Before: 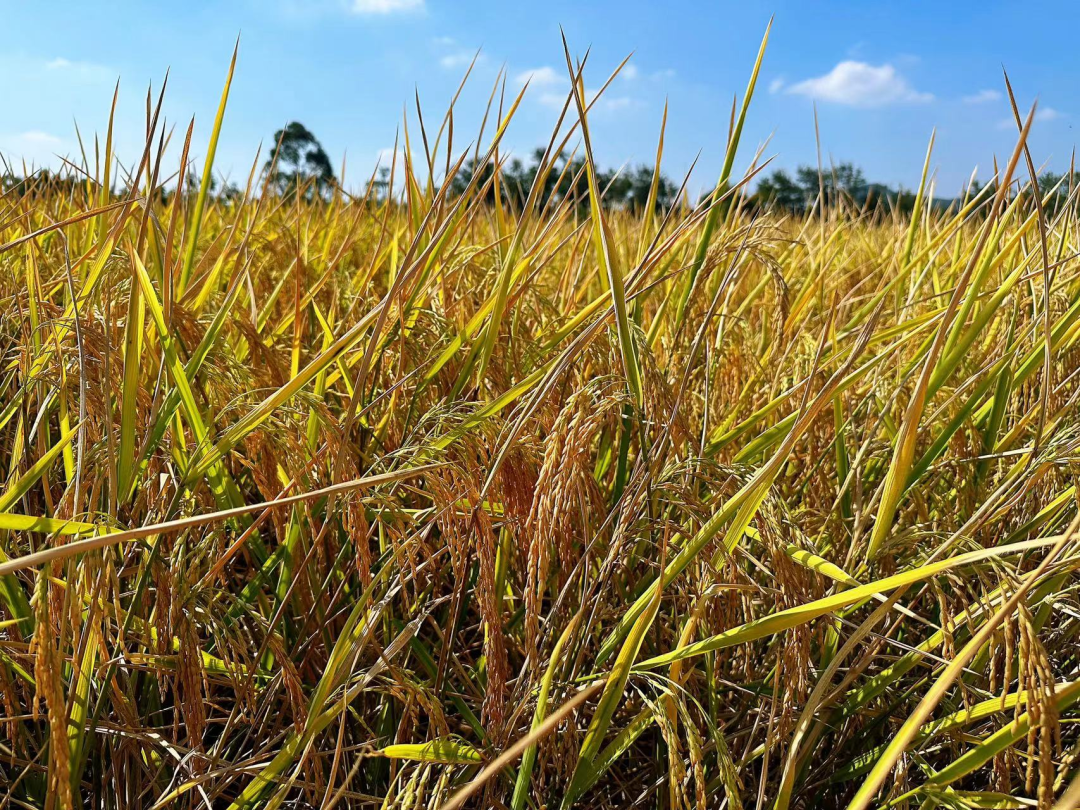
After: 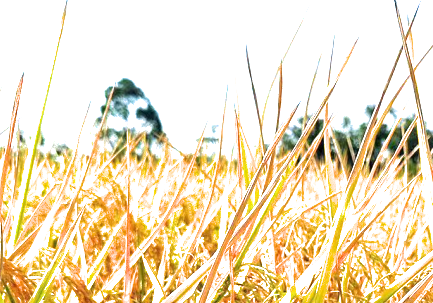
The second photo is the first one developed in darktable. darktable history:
crop: left 15.761%, top 5.439%, right 44.13%, bottom 57.083%
exposure: exposure 1.996 EV, compensate highlight preservation false
filmic rgb: middle gray luminance 18.29%, black relative exposure -11.43 EV, white relative exposure 2.55 EV, target black luminance 0%, hardness 8.42, latitude 98.26%, contrast 1.081, shadows ↔ highlights balance 0.582%
